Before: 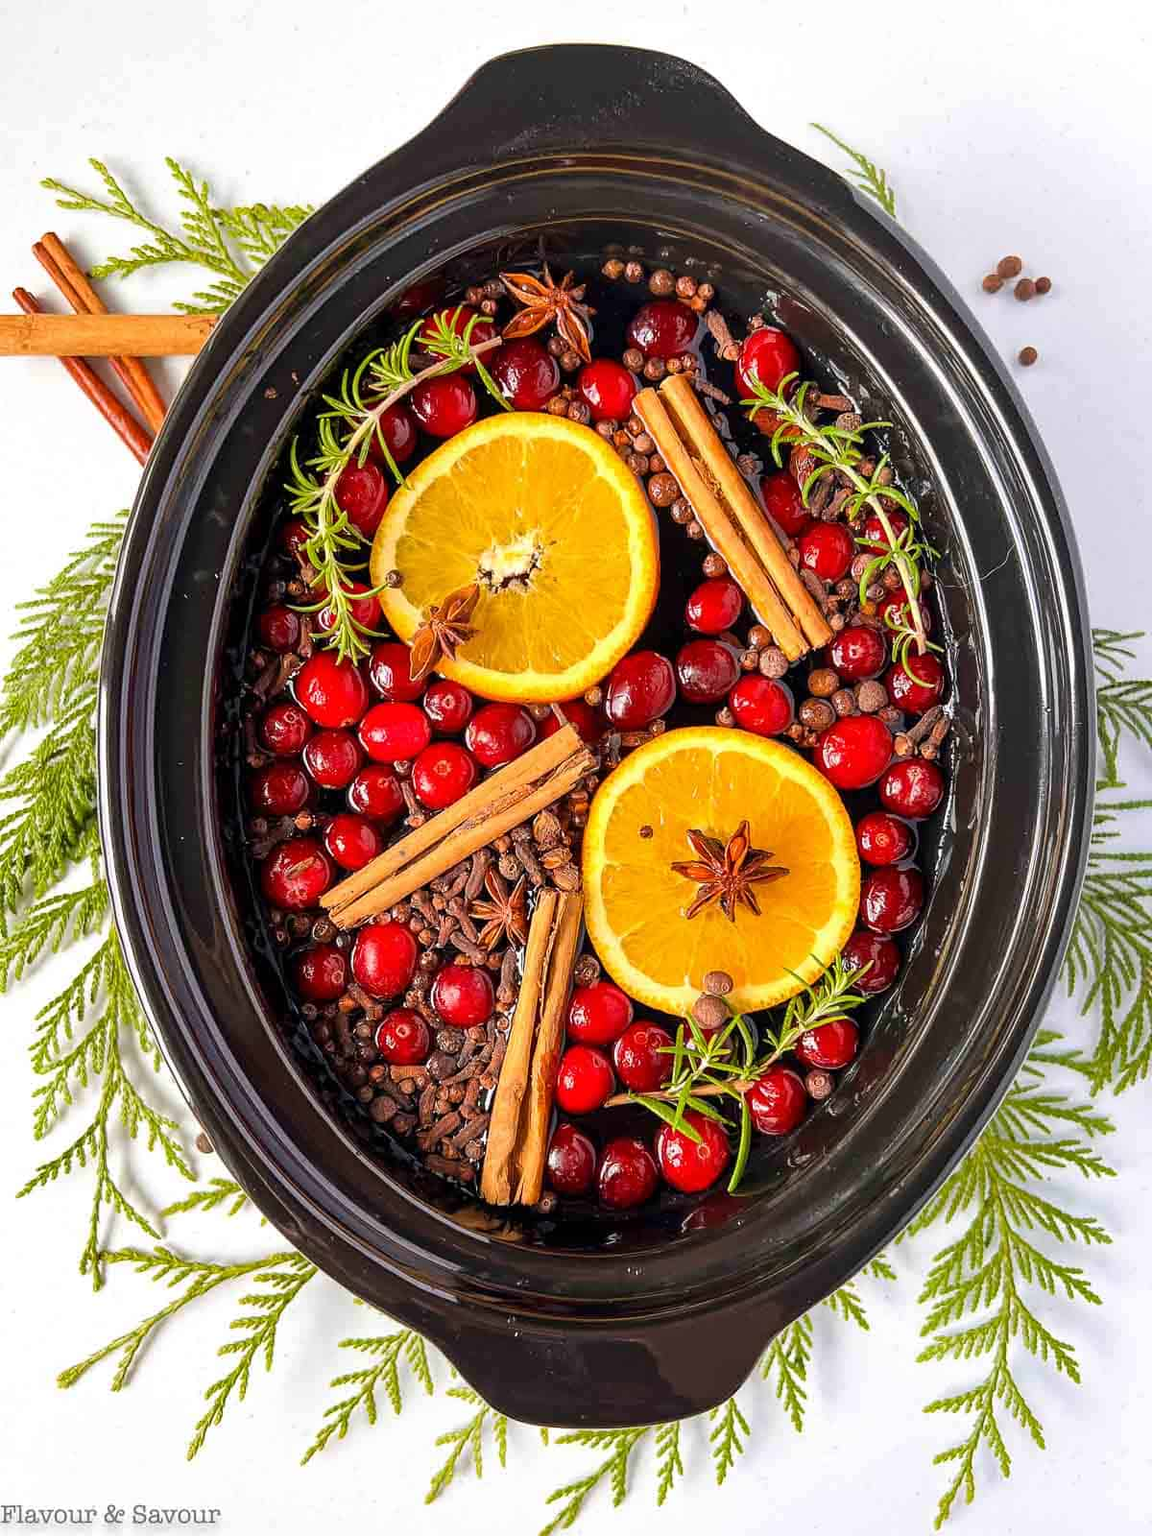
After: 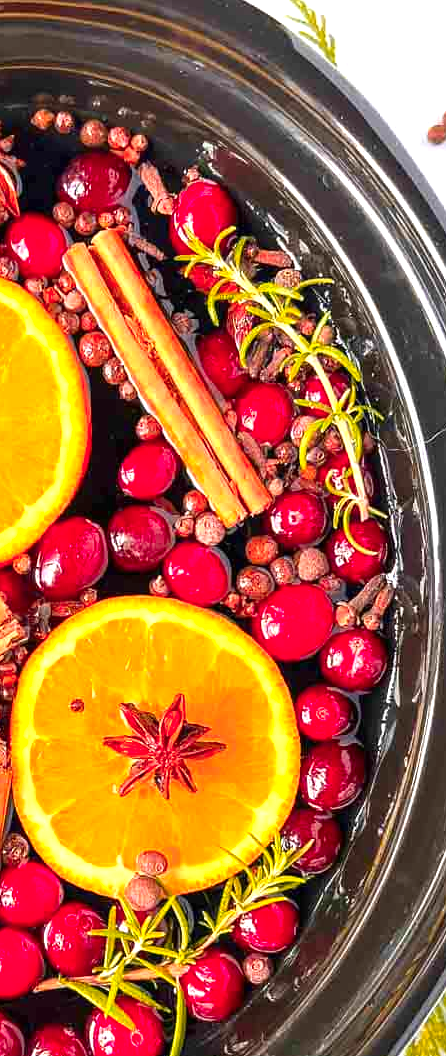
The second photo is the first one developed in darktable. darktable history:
exposure: exposure 0.748 EV, compensate exposure bias true, compensate highlight preservation false
color zones: curves: ch1 [(0.24, 0.629) (0.75, 0.5)]; ch2 [(0.255, 0.454) (0.745, 0.491)]
crop and rotate: left 49.697%, top 10.083%, right 13.104%, bottom 23.864%
